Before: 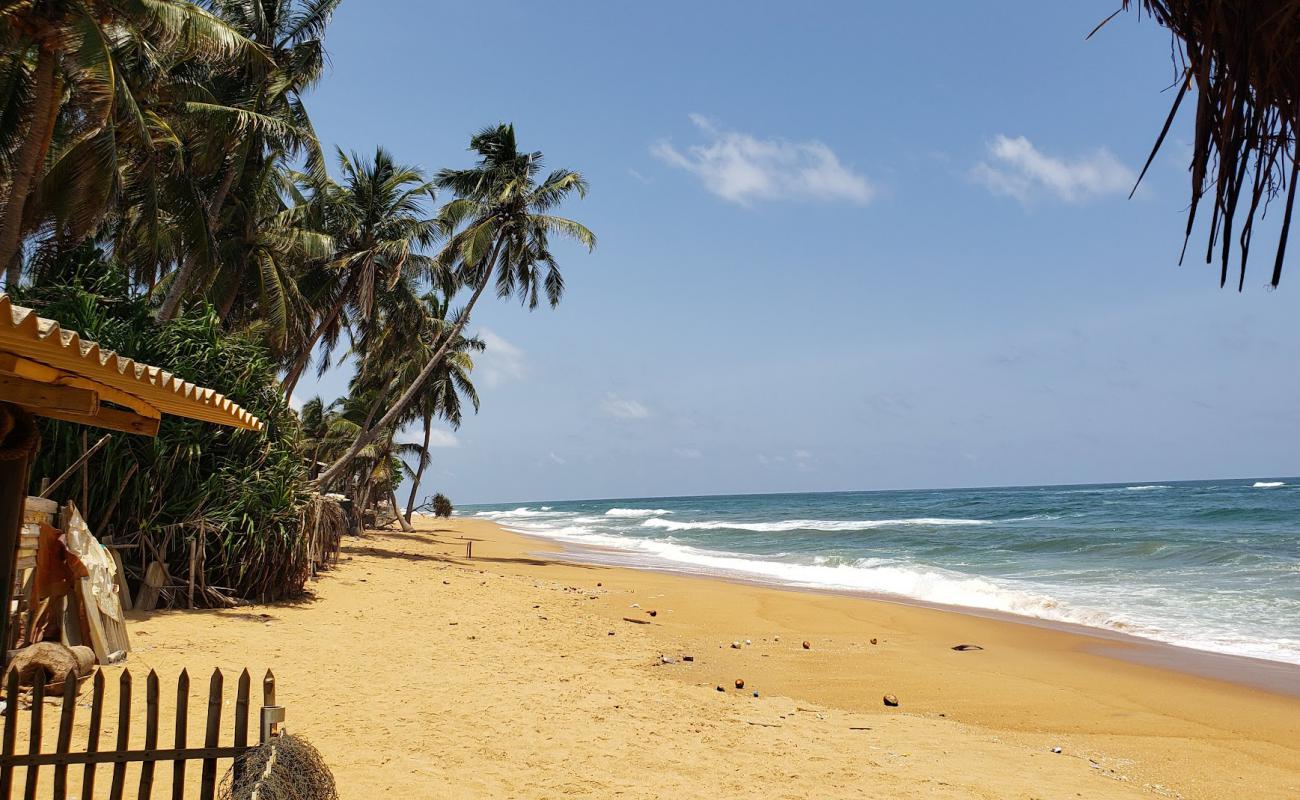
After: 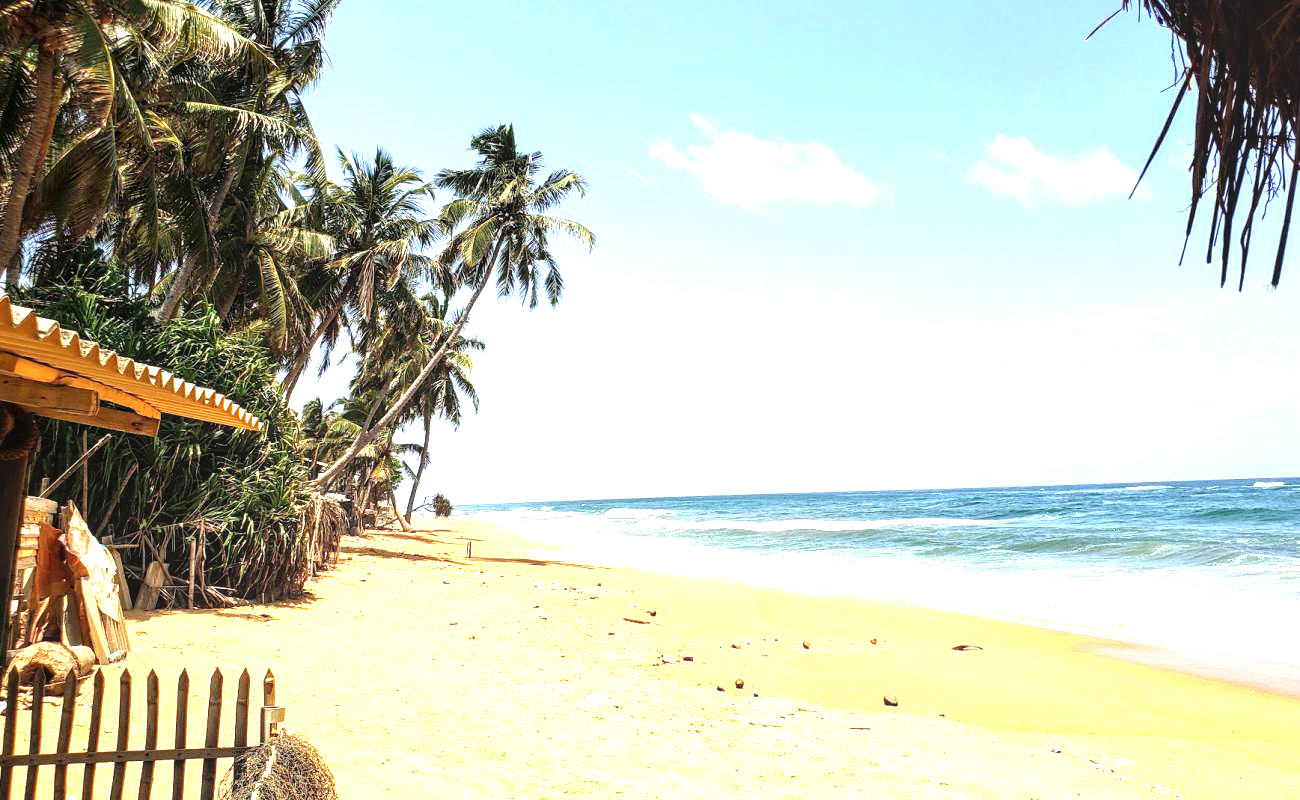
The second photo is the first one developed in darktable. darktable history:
local contrast: on, module defaults
exposure: black level correction 0, exposure 1 EV, compensate highlight preservation false
tone equalizer: -8 EV -0.781 EV, -7 EV -0.73 EV, -6 EV -0.615 EV, -5 EV -0.393 EV, -3 EV 0.366 EV, -2 EV 0.6 EV, -1 EV 0.677 EV, +0 EV 0.757 EV
